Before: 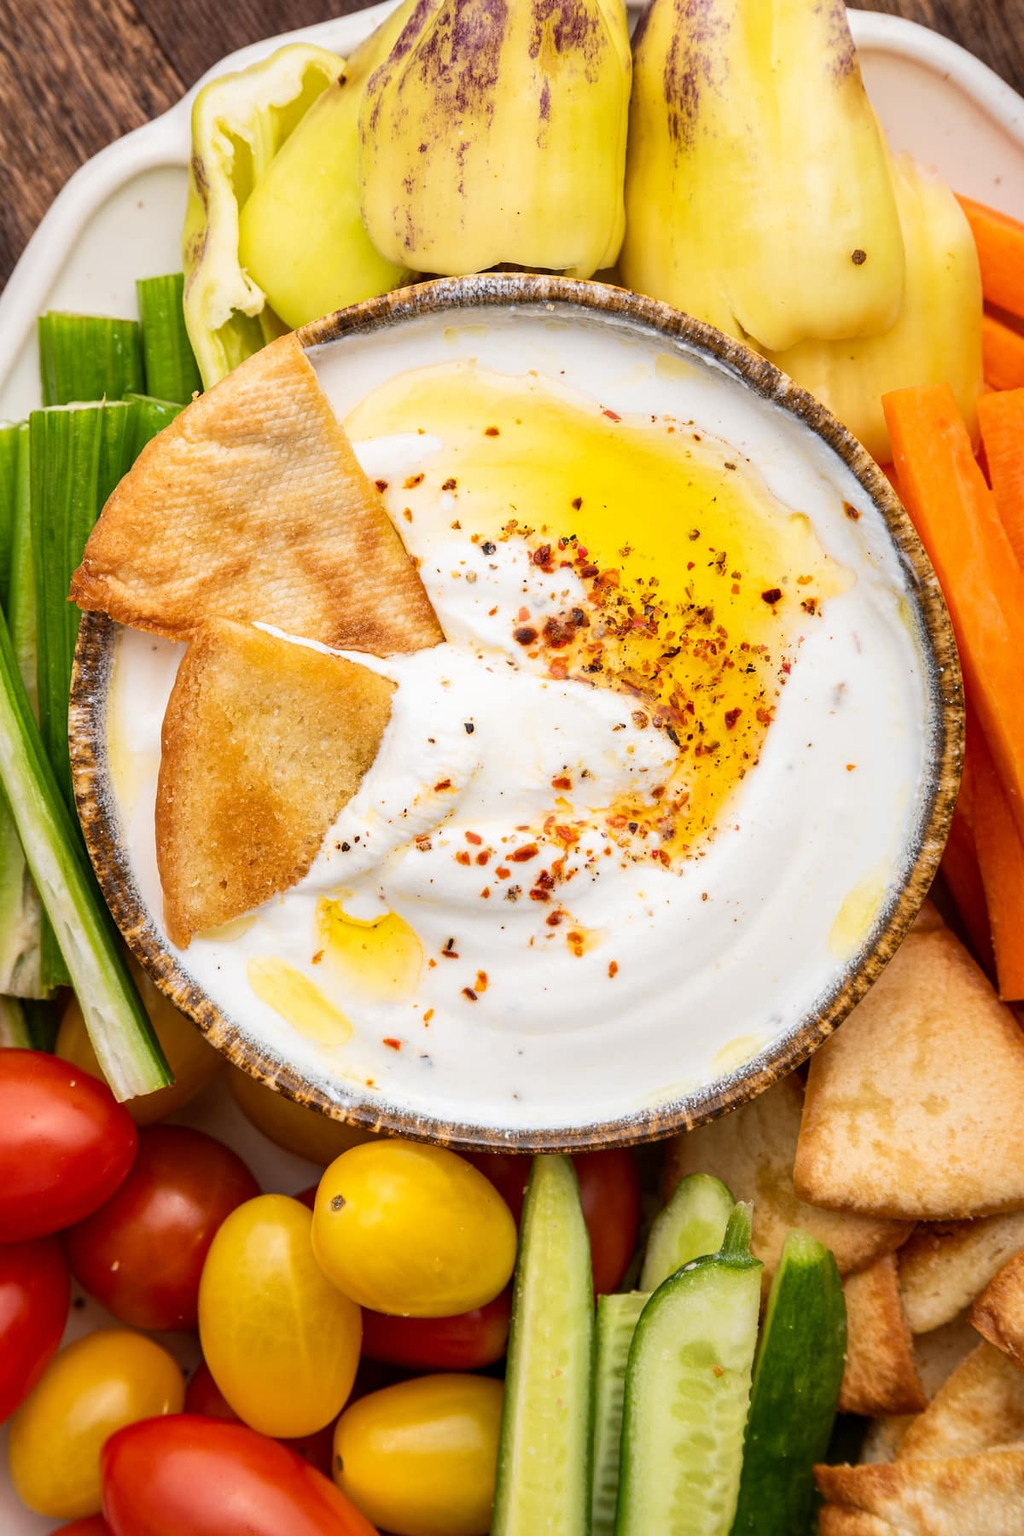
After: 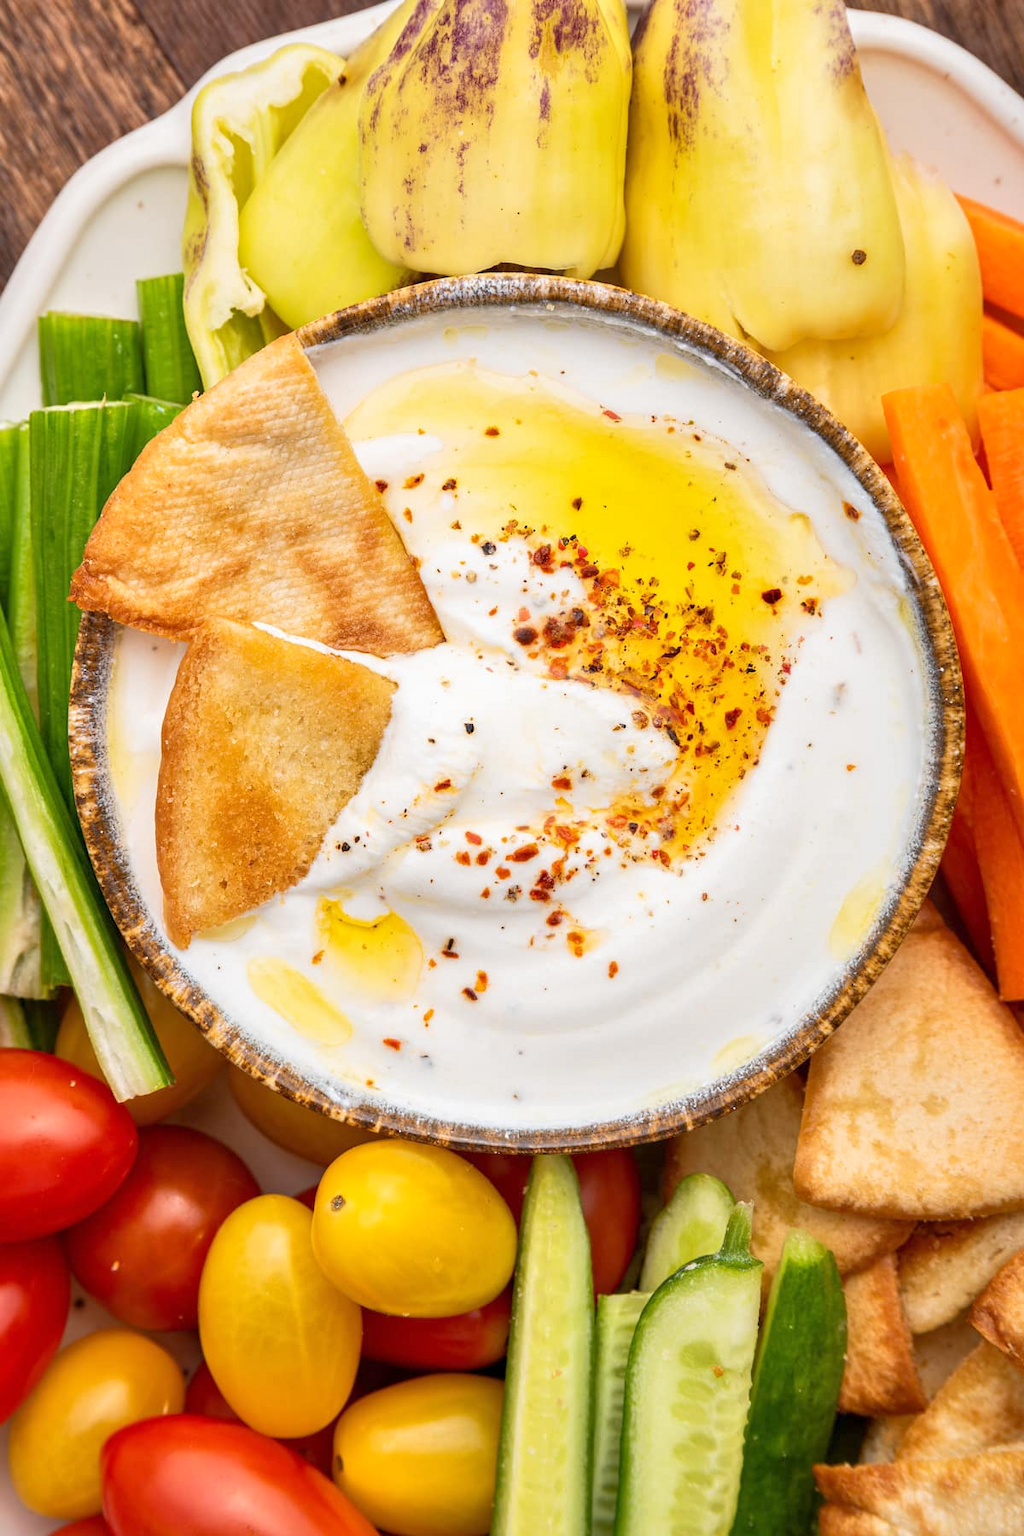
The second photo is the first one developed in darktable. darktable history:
tone equalizer: -8 EV 1 EV, -7 EV 1 EV, -6 EV 1 EV, -5 EV 1 EV, -4 EV 1 EV, -3 EV 0.75 EV, -2 EV 0.5 EV, -1 EV 0.25 EV
